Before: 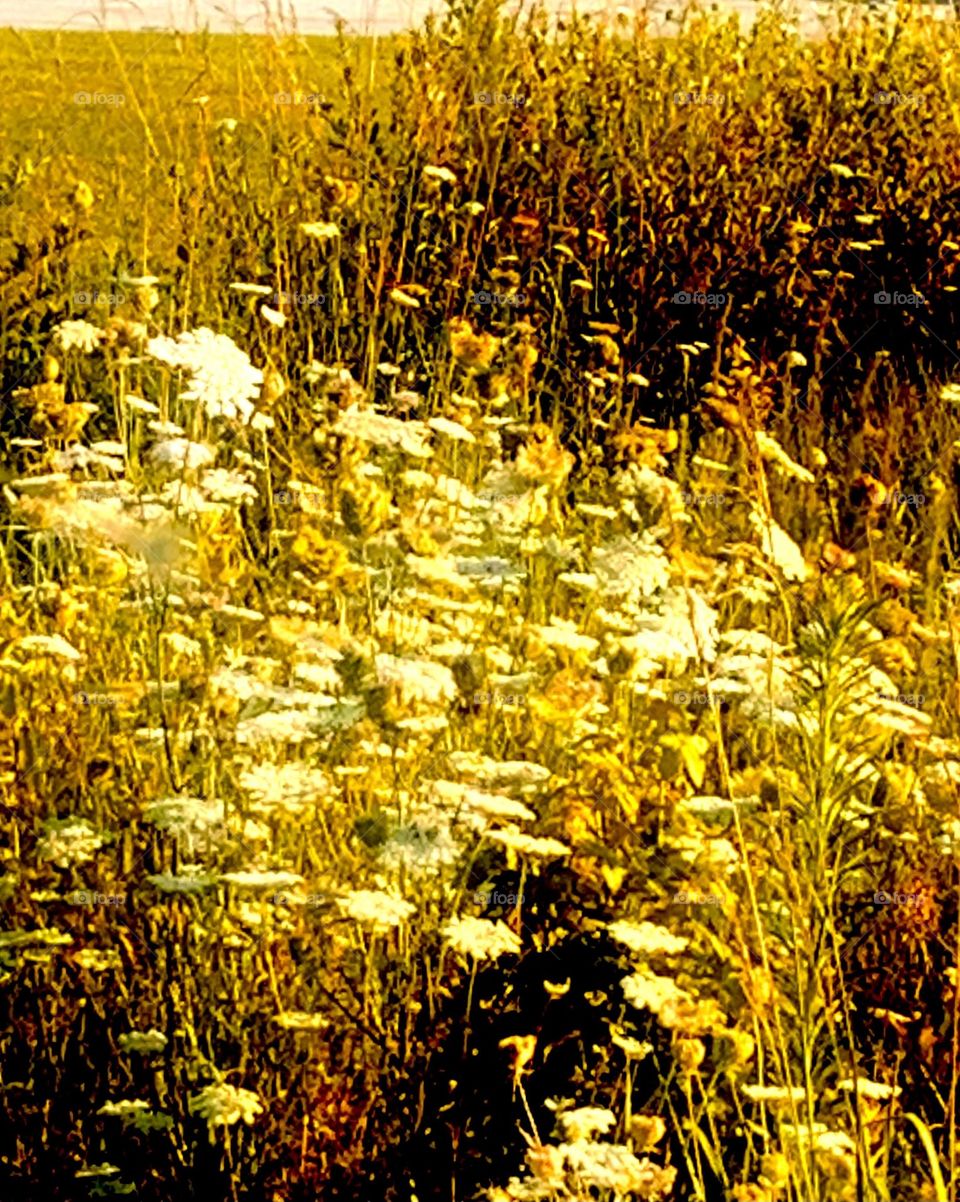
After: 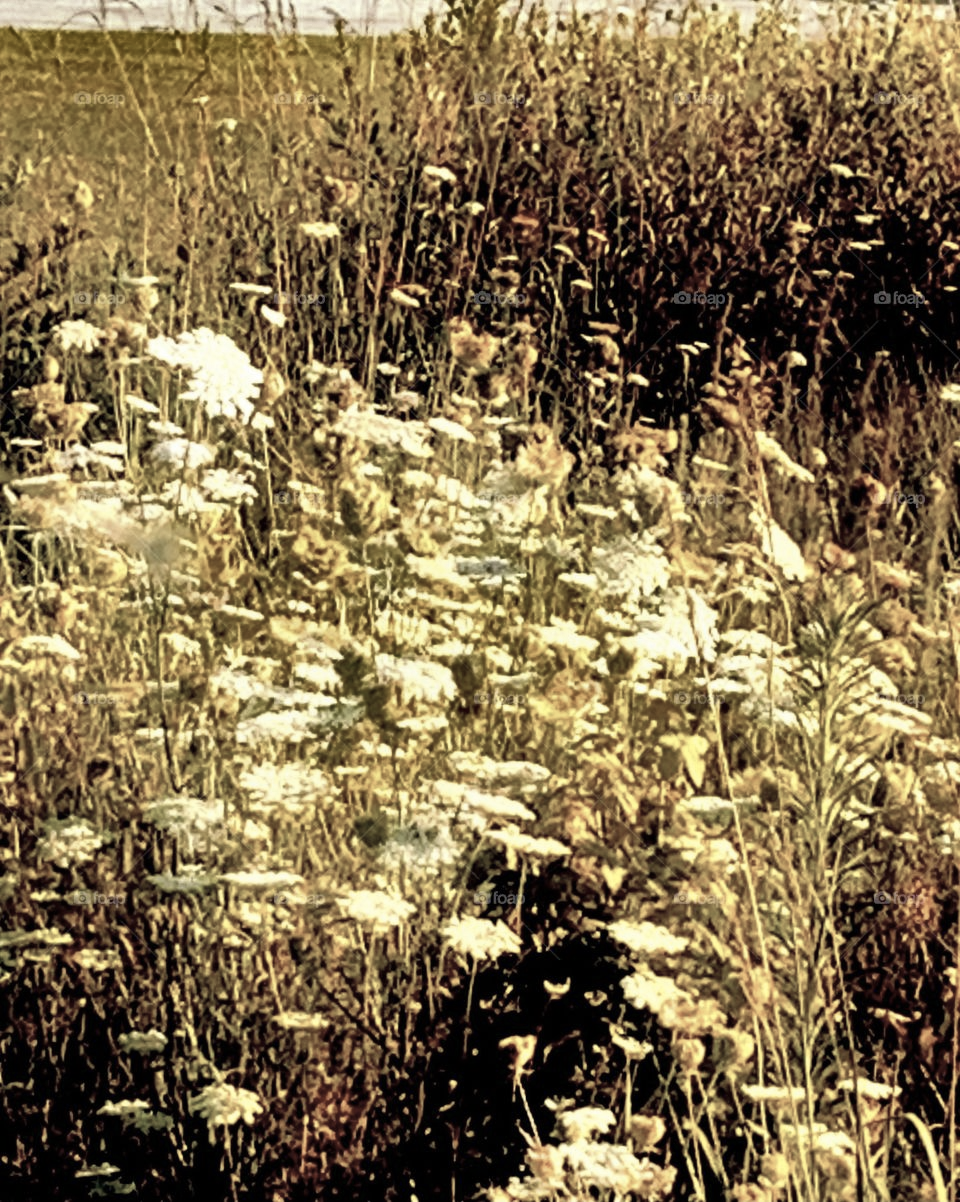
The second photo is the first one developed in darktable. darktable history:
color correction: highlights b* -0.023, saturation 0.473
shadows and highlights: shadows 20.78, highlights -82.7, highlights color adjustment 32.36%, soften with gaussian
